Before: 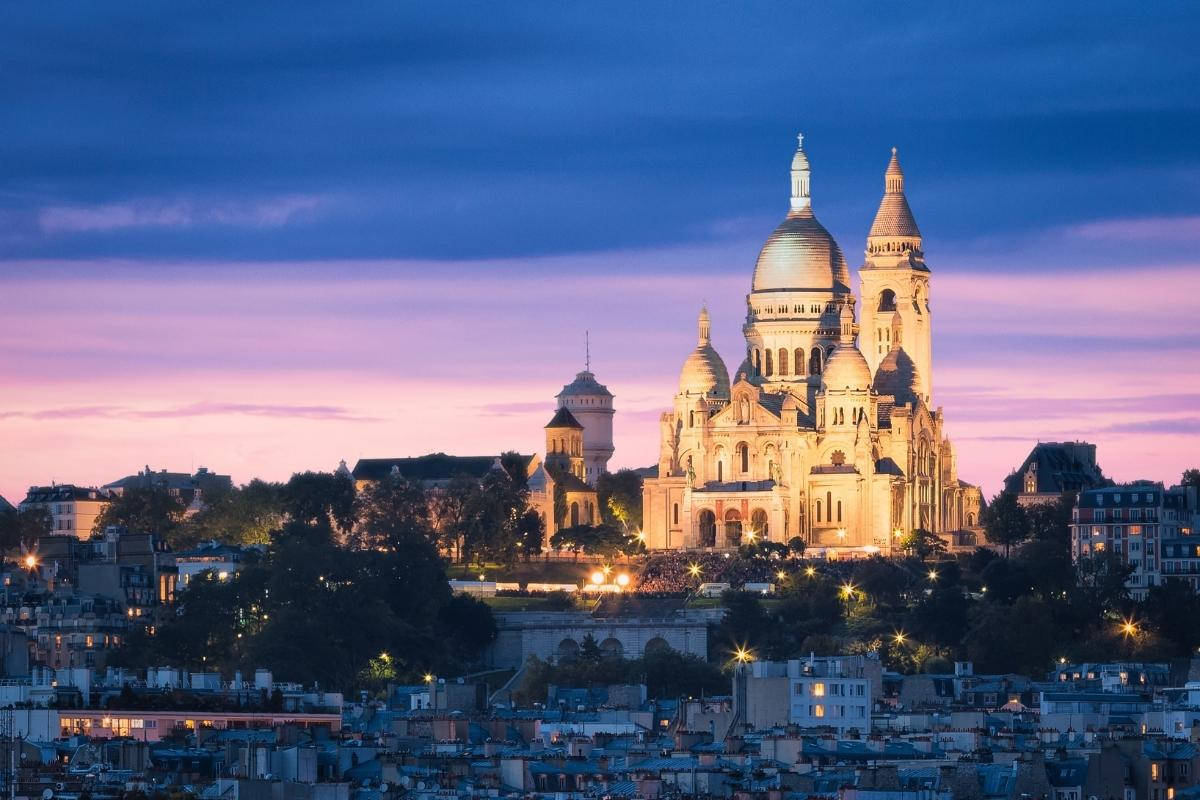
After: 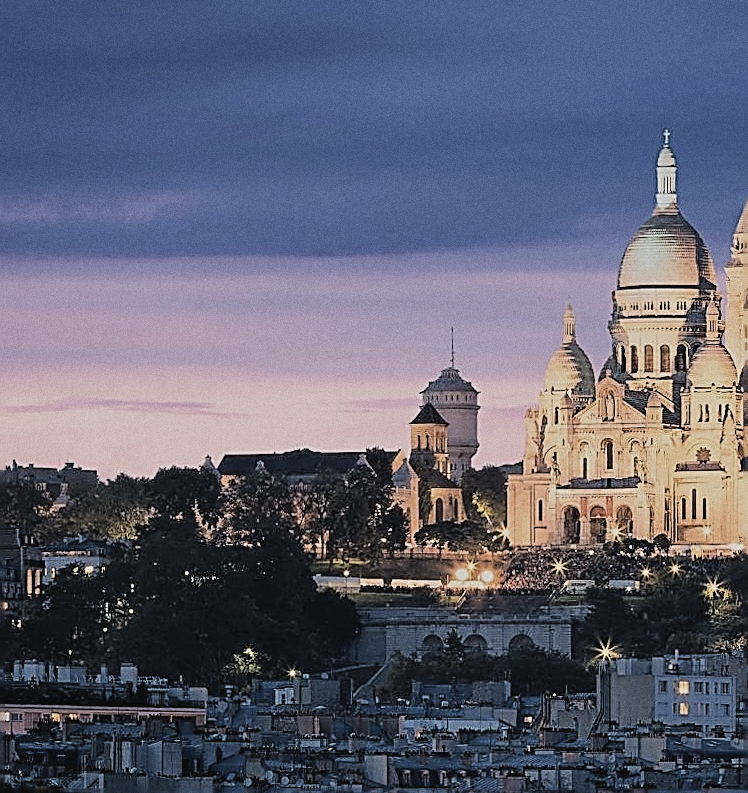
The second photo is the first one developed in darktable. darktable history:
filmic rgb: black relative exposure -7.65 EV, white relative exposure 4.56 EV, hardness 3.61, color science v6 (2022)
crop: left 10.644%, right 26.528%
sharpen: amount 2
contrast brightness saturation: contrast -0.05, saturation -0.41
rotate and perspective: rotation 0.192°, lens shift (horizontal) -0.015, crop left 0.005, crop right 0.996, crop top 0.006, crop bottom 0.99
grain: coarseness 0.09 ISO
